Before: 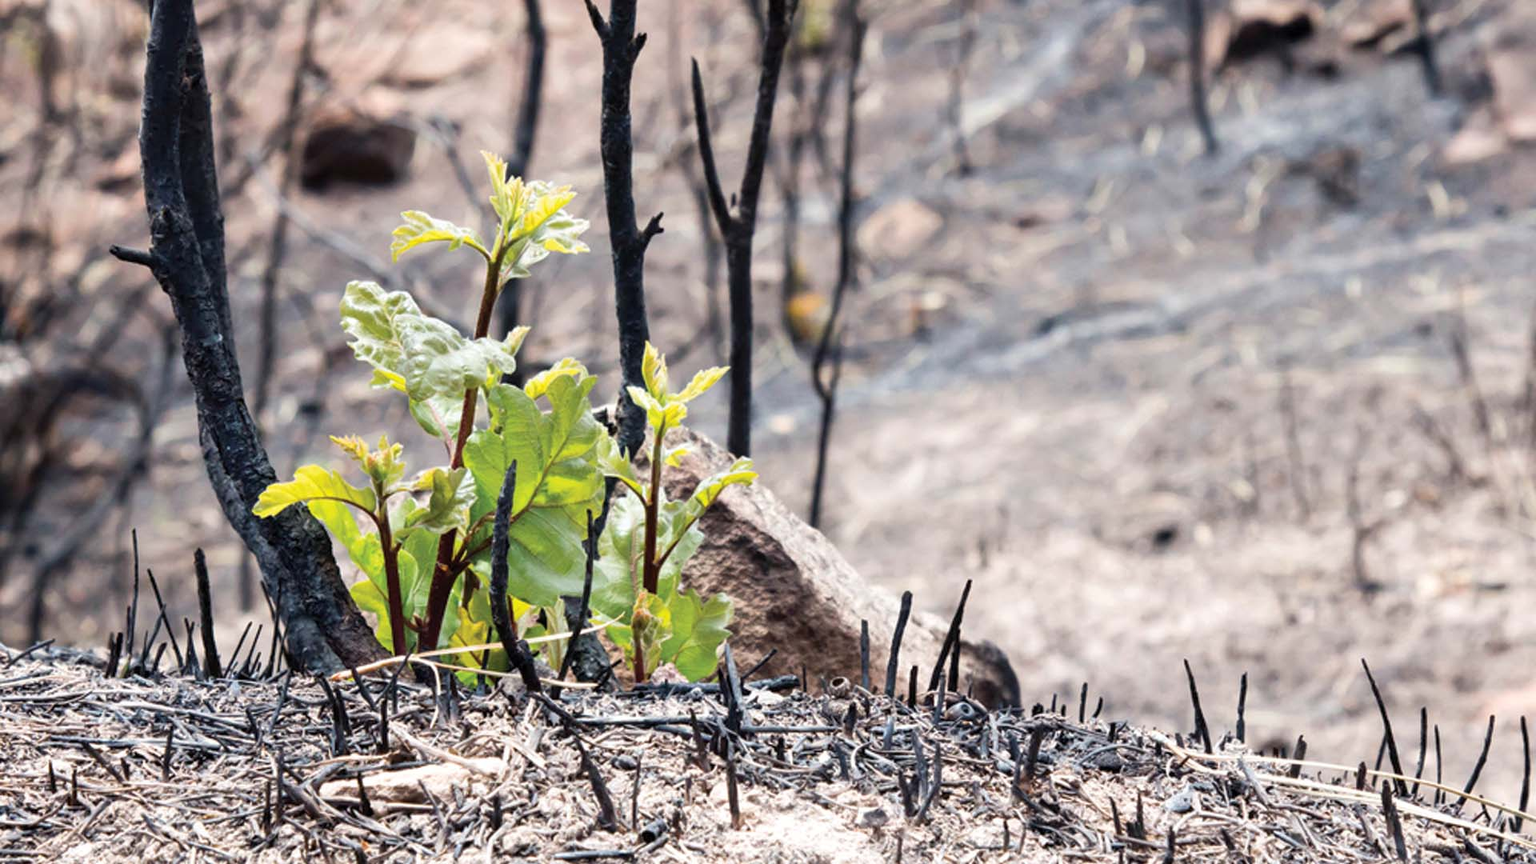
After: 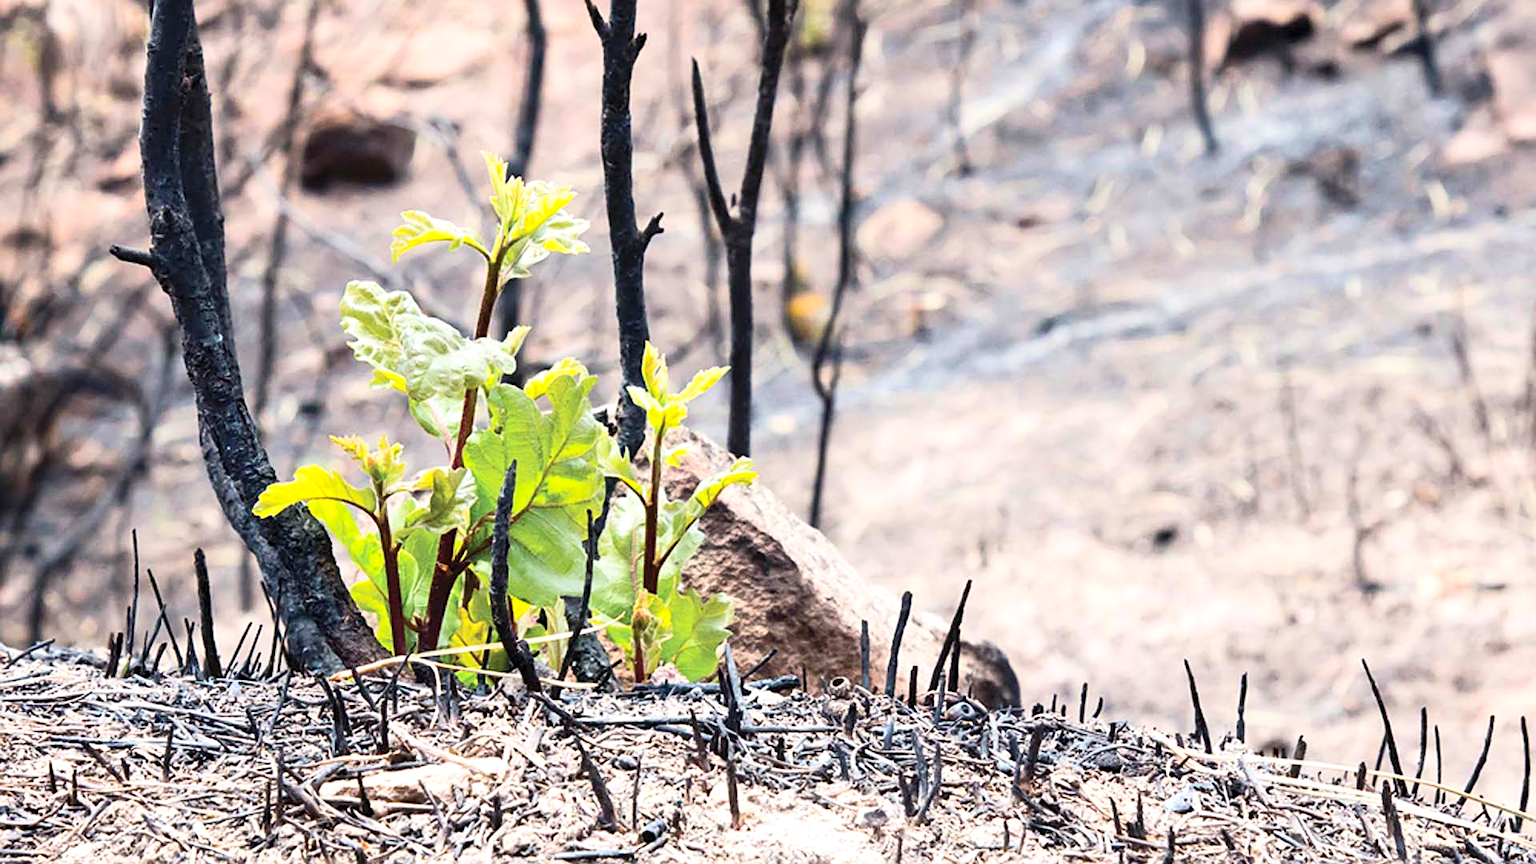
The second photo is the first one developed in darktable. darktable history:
contrast brightness saturation: contrast 0.2, brightness 0.16, saturation 0.22
exposure: exposure 0.2 EV, compensate highlight preservation false
sharpen: on, module defaults
